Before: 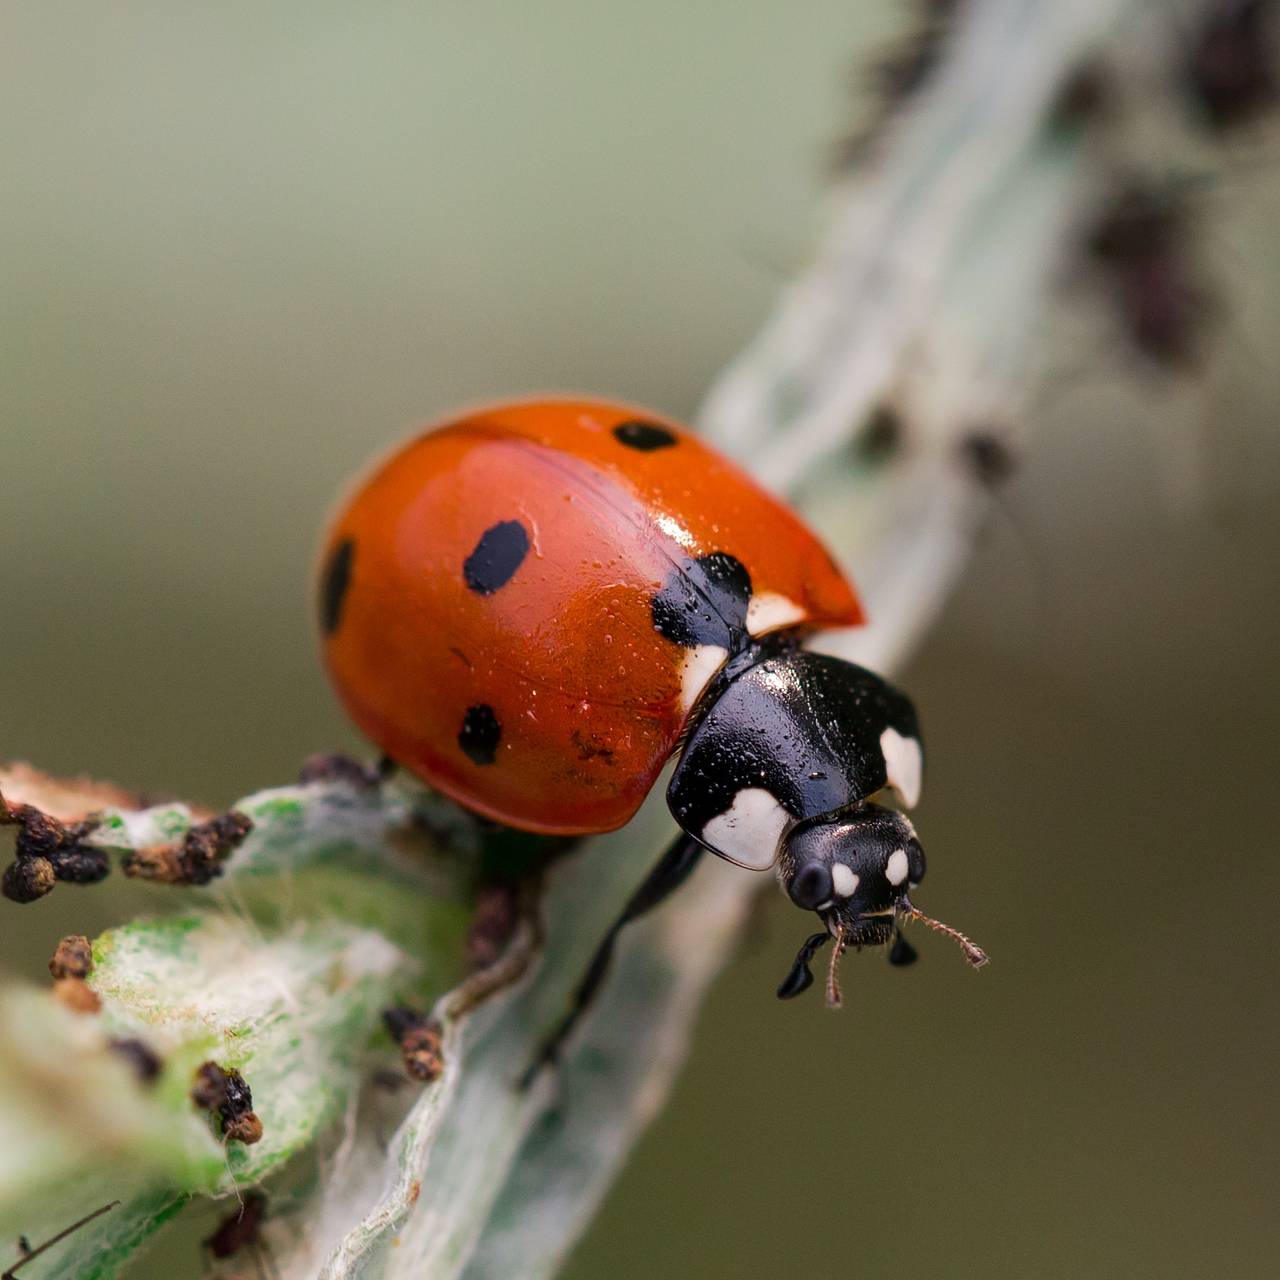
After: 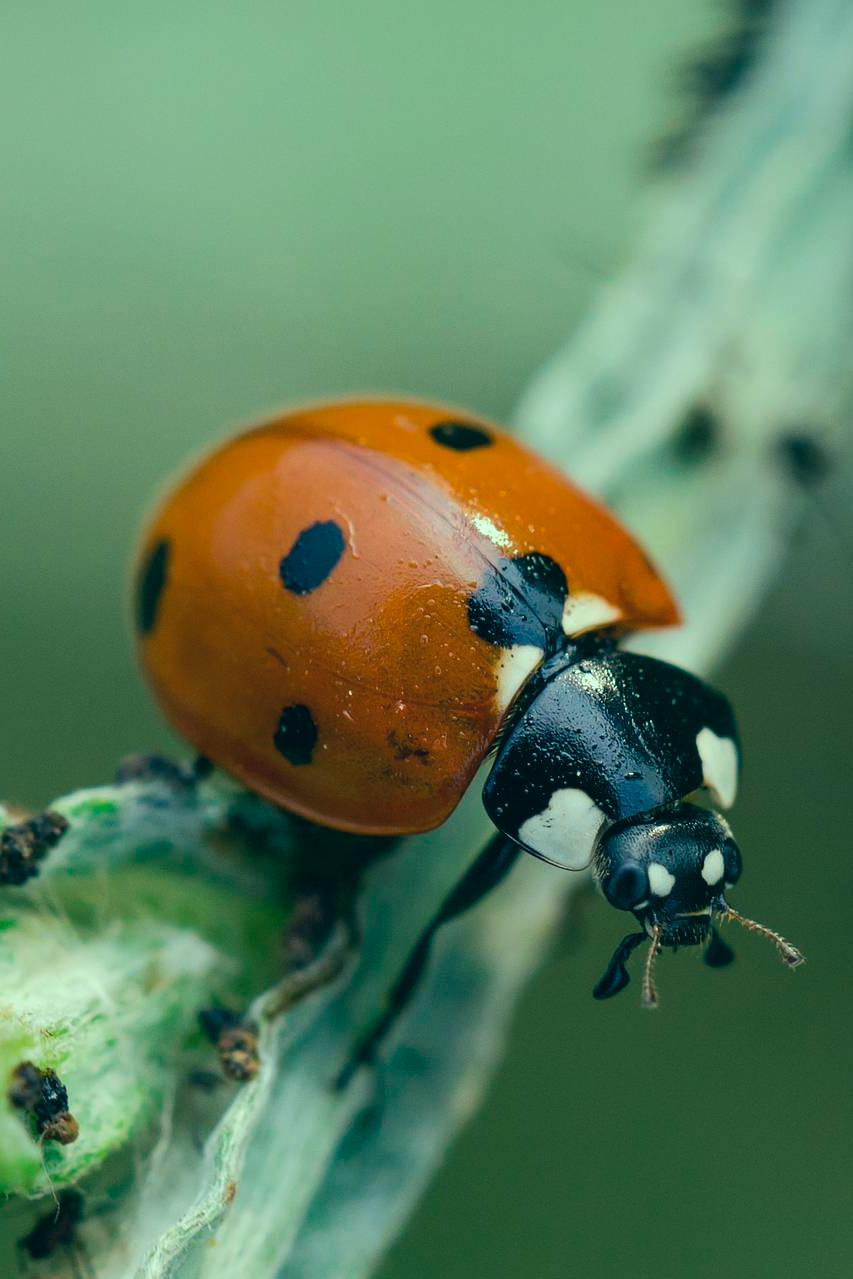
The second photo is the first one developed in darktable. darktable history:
color correction: highlights a* -20.11, highlights b* 9.8, shadows a* -20.27, shadows b* -11.22
crop and rotate: left 14.401%, right 18.939%
